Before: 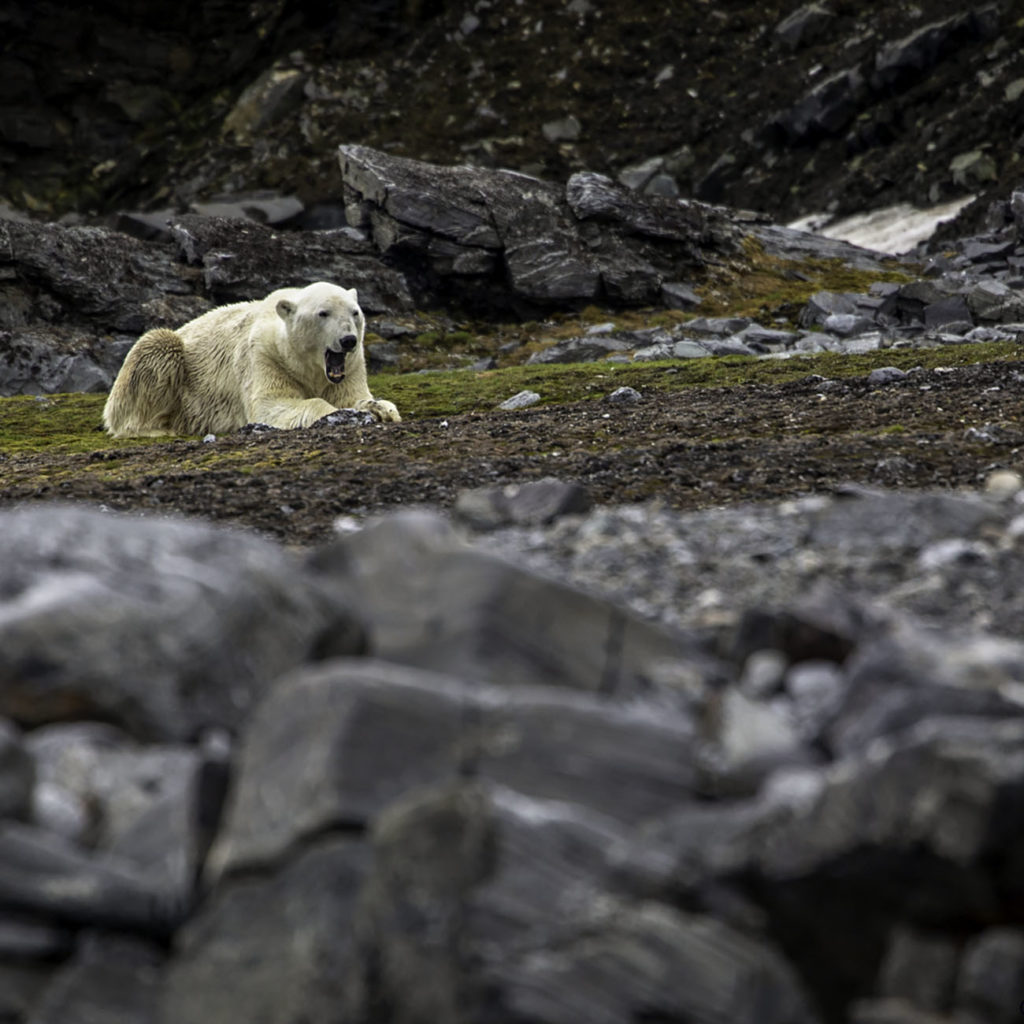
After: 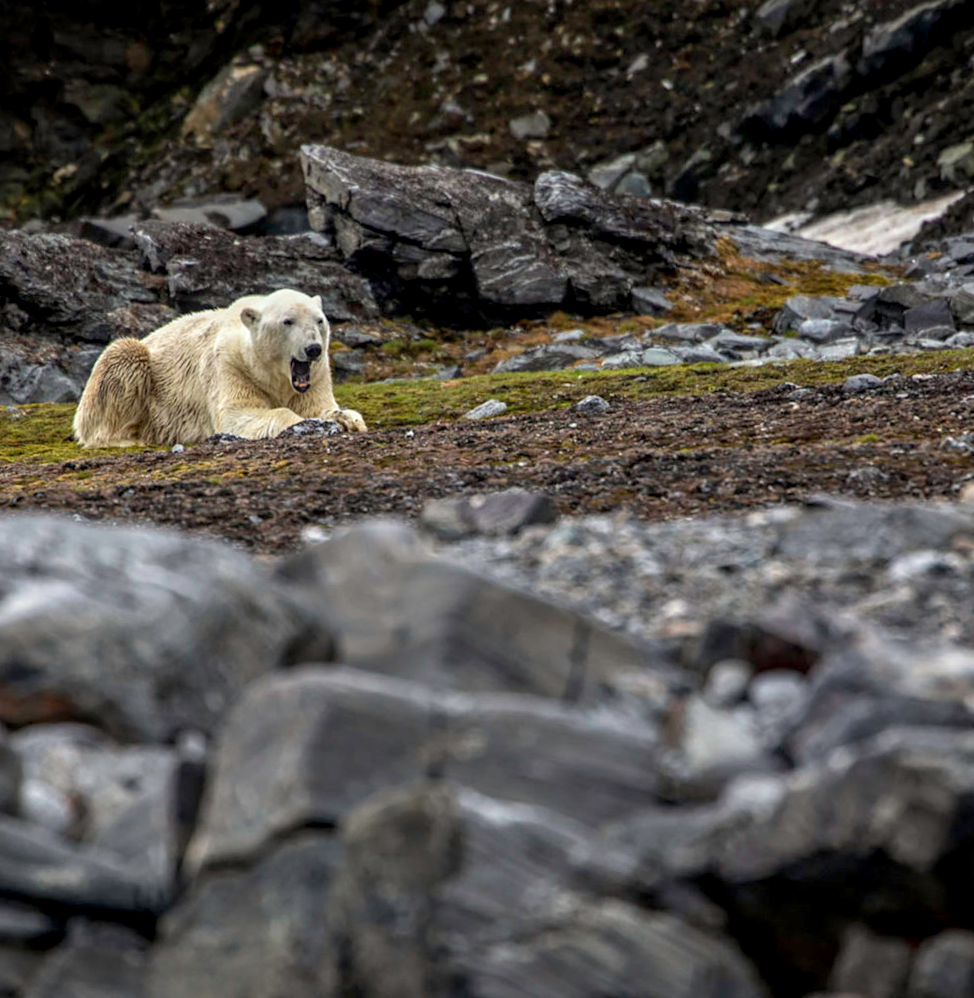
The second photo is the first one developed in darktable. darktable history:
local contrast: on, module defaults
split-toning: shadows › saturation 0.61, highlights › saturation 0.58, balance -28.74, compress 87.36%
rotate and perspective: rotation 0.074°, lens shift (vertical) 0.096, lens shift (horizontal) -0.041, crop left 0.043, crop right 0.952, crop top 0.024, crop bottom 0.979
